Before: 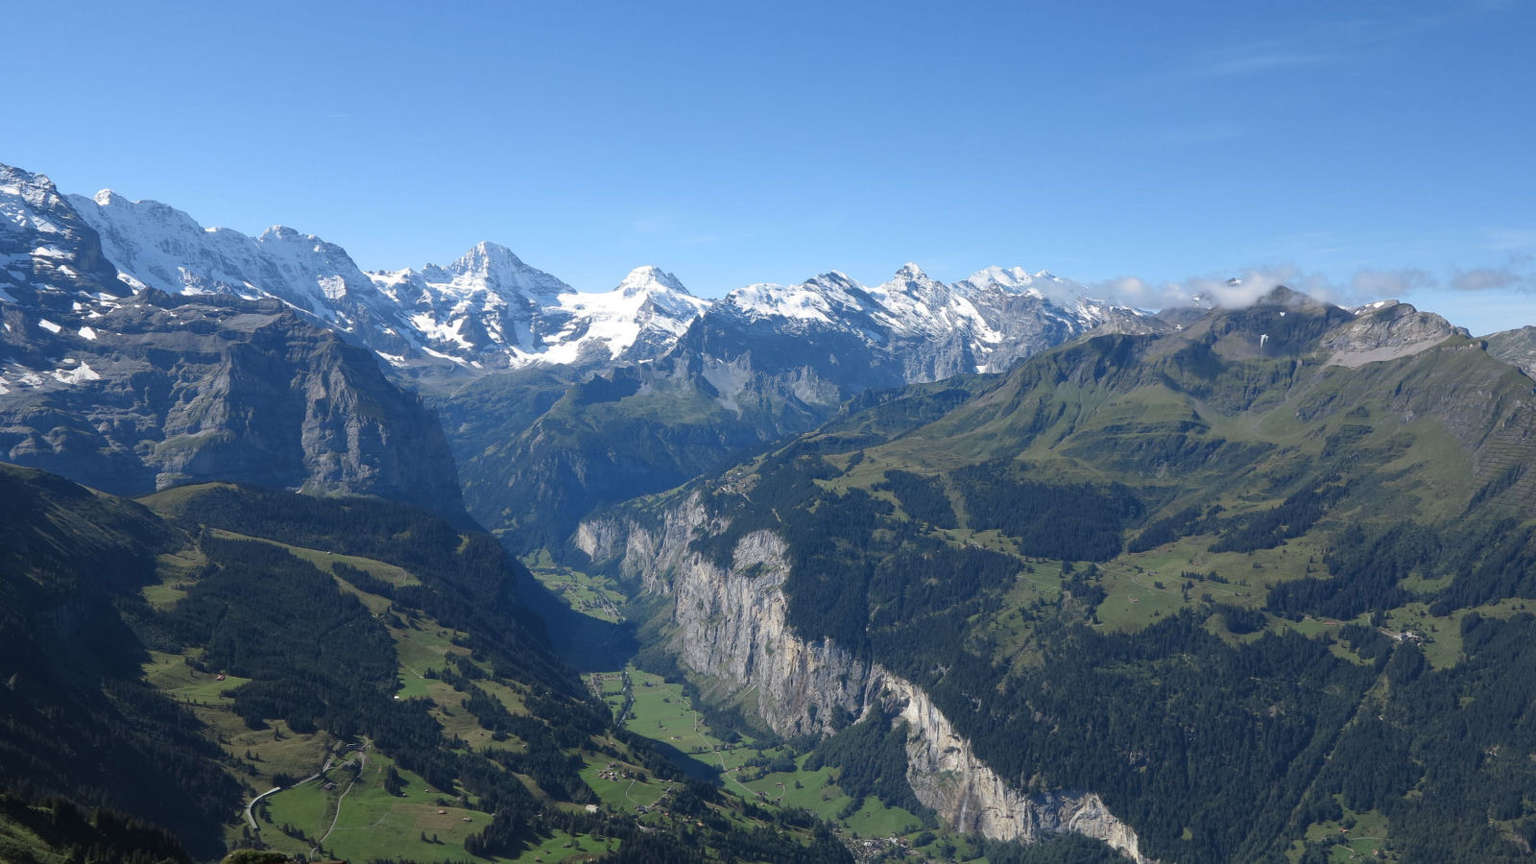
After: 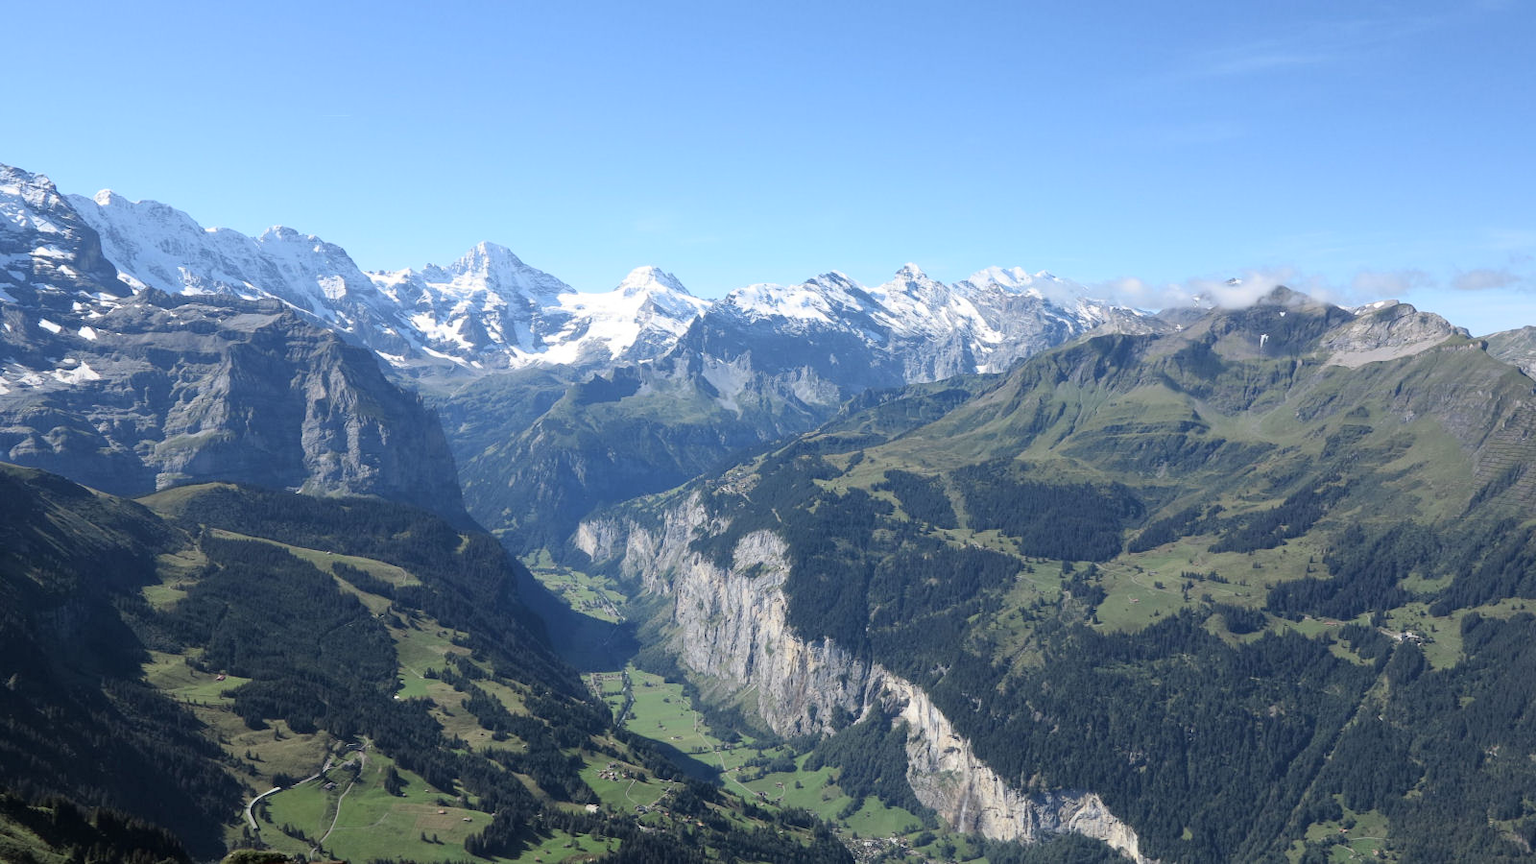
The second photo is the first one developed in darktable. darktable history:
tone curve: curves: ch0 [(0, 0) (0.004, 0.001) (0.133, 0.151) (0.325, 0.399) (0.475, 0.579) (0.832, 0.902) (1, 1)], color space Lab, independent channels, preserve colors none
